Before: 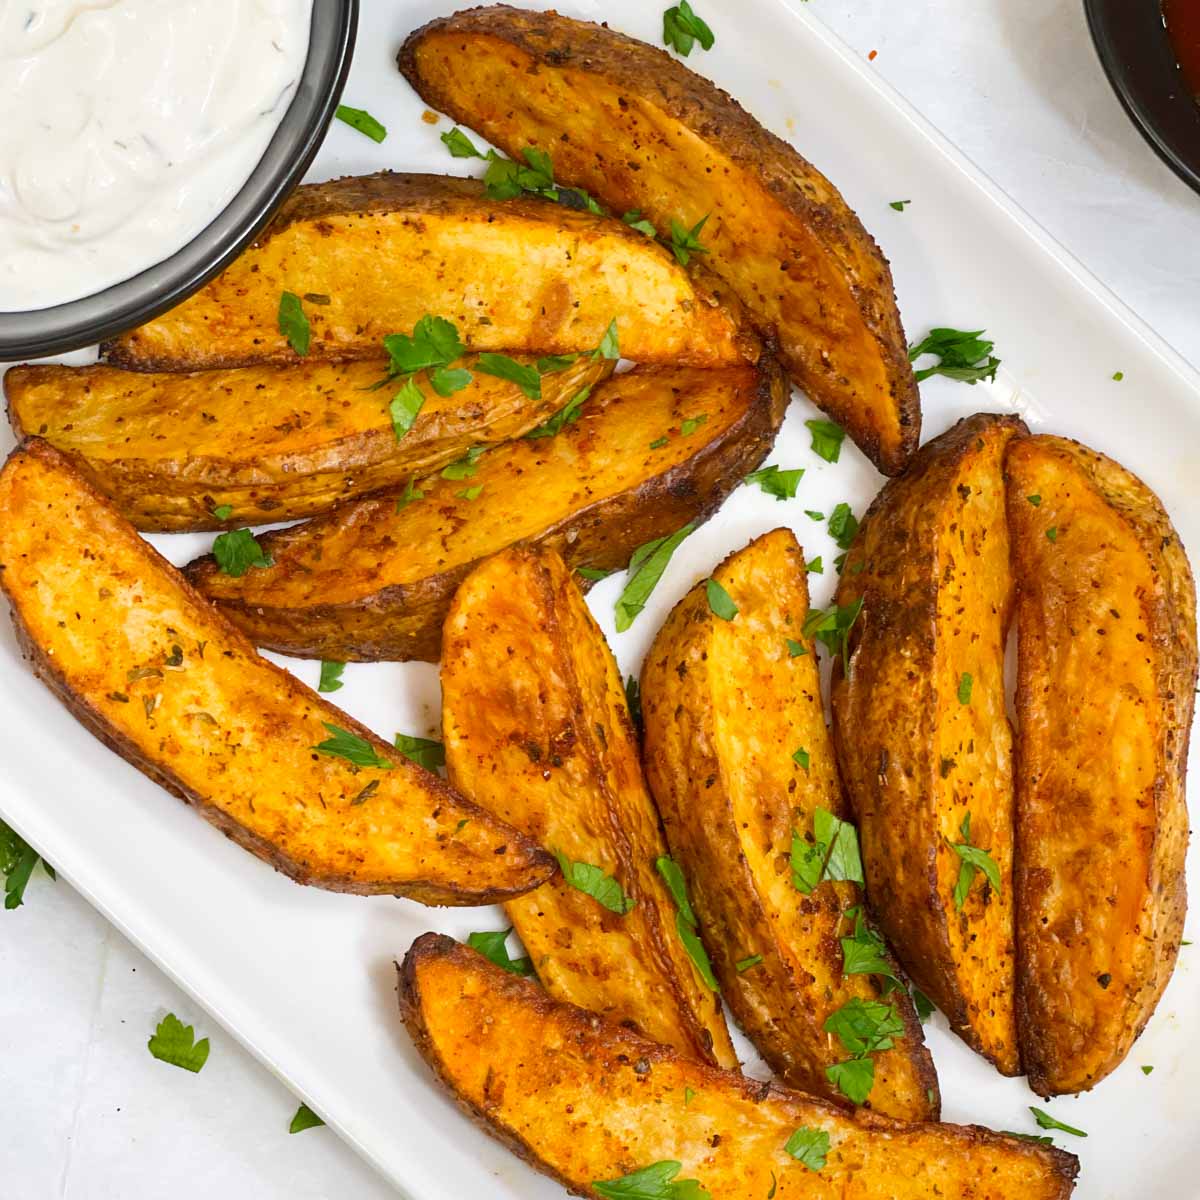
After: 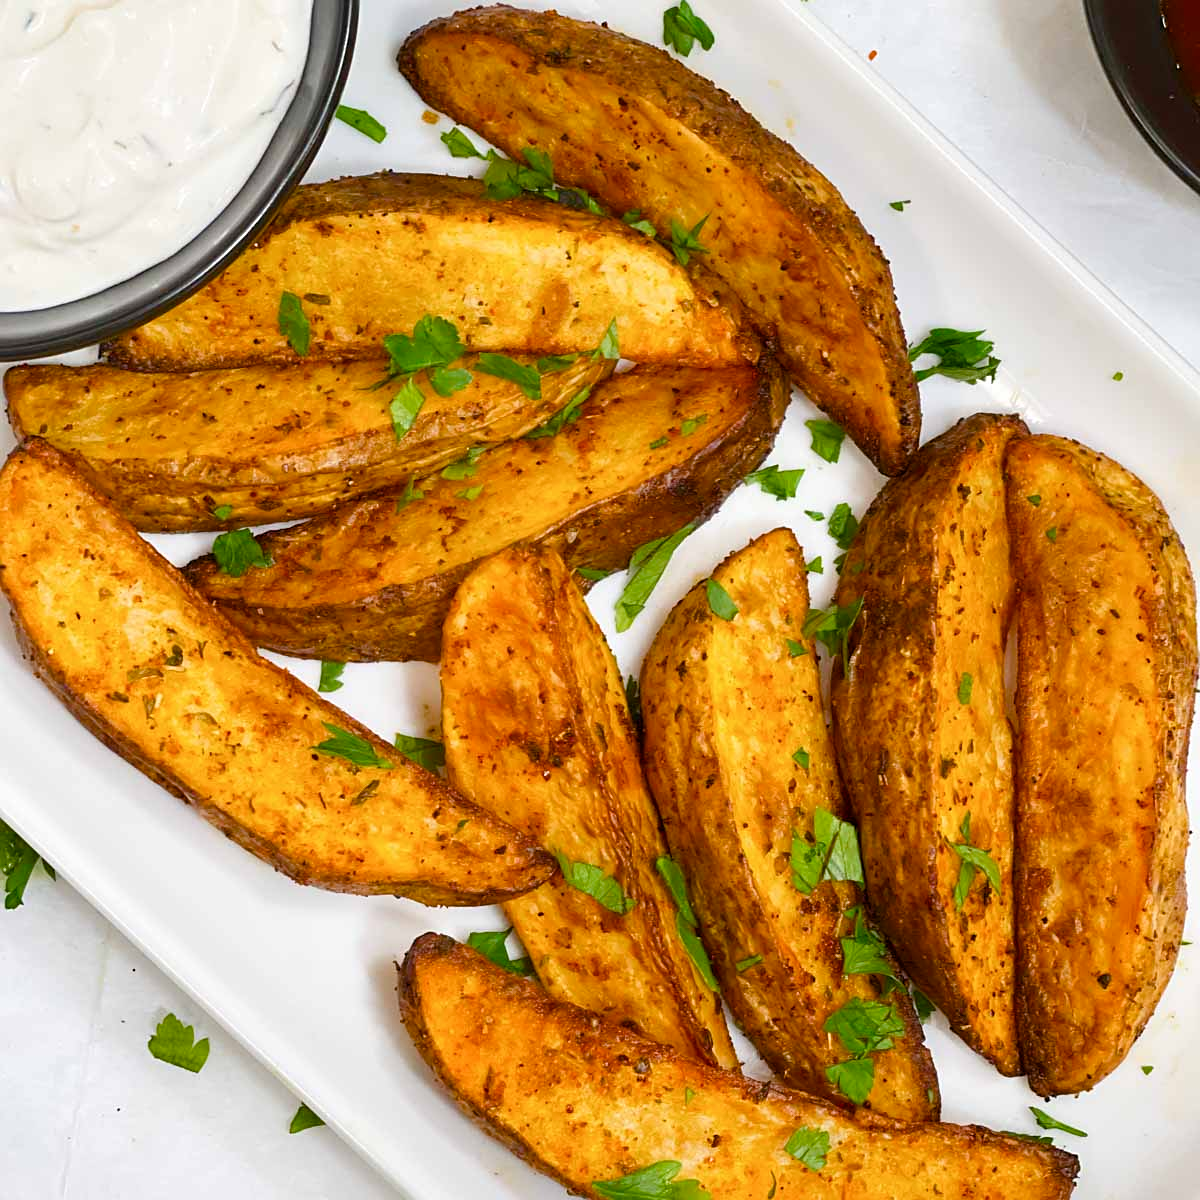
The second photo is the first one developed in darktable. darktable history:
white balance: emerald 1
sharpen: amount 0.2
color balance rgb: perceptual saturation grading › global saturation 20%, perceptual saturation grading › highlights -25%, perceptual saturation grading › shadows 25%
